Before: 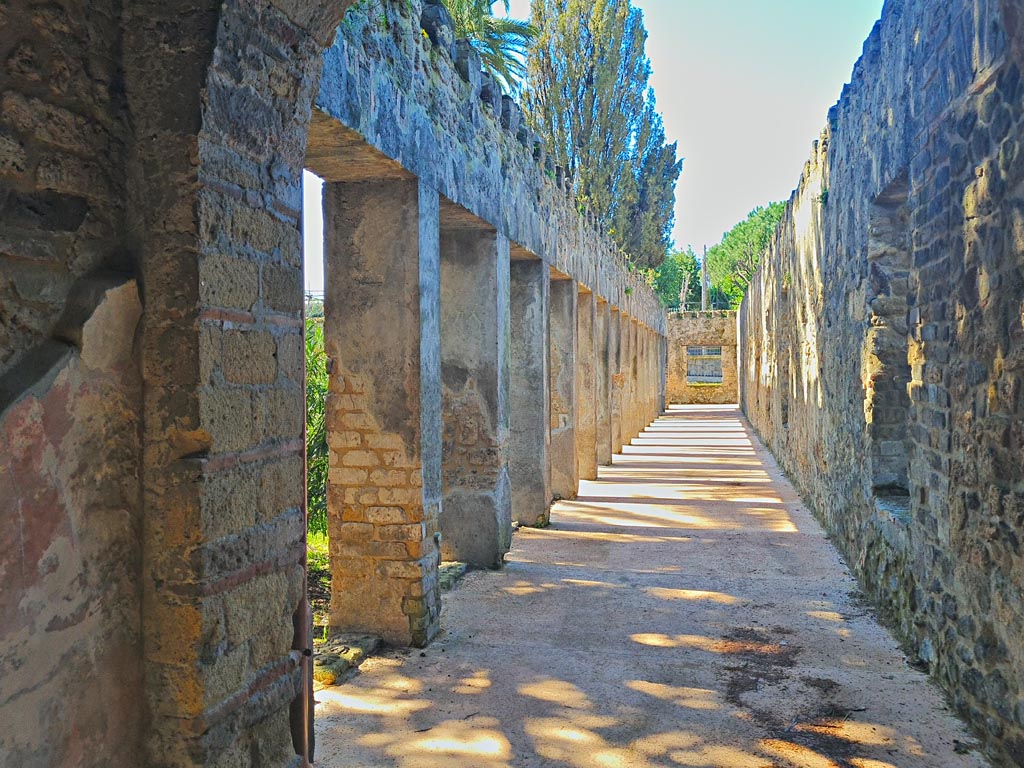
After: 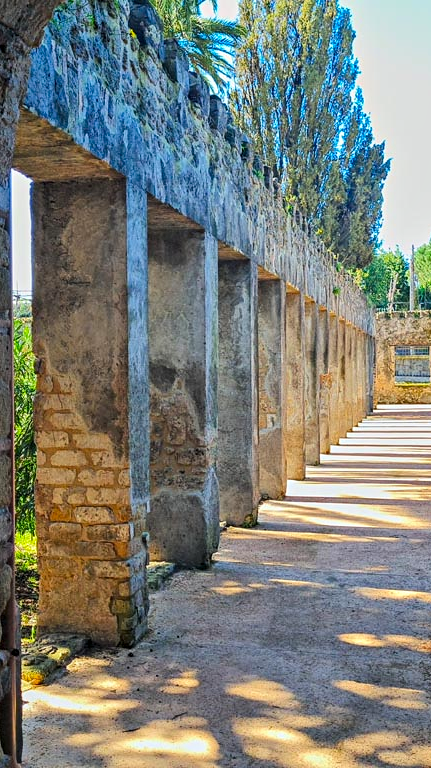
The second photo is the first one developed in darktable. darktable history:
crop: left 28.583%, right 29.231%
local contrast: on, module defaults
shadows and highlights: shadows 12, white point adjustment 1.2, highlights -0.36, soften with gaussian
filmic rgb: middle gray luminance 18.42%, black relative exposure -11.45 EV, white relative exposure 2.55 EV, threshold 6 EV, target black luminance 0%, hardness 8.41, latitude 99%, contrast 1.084, shadows ↔ highlights balance 0.505%, add noise in highlights 0, preserve chrominance max RGB, color science v3 (2019), use custom middle-gray values true, iterations of high-quality reconstruction 0, contrast in highlights soft, enable highlight reconstruction true
contrast brightness saturation: contrast 0.13, brightness -0.05, saturation 0.16
